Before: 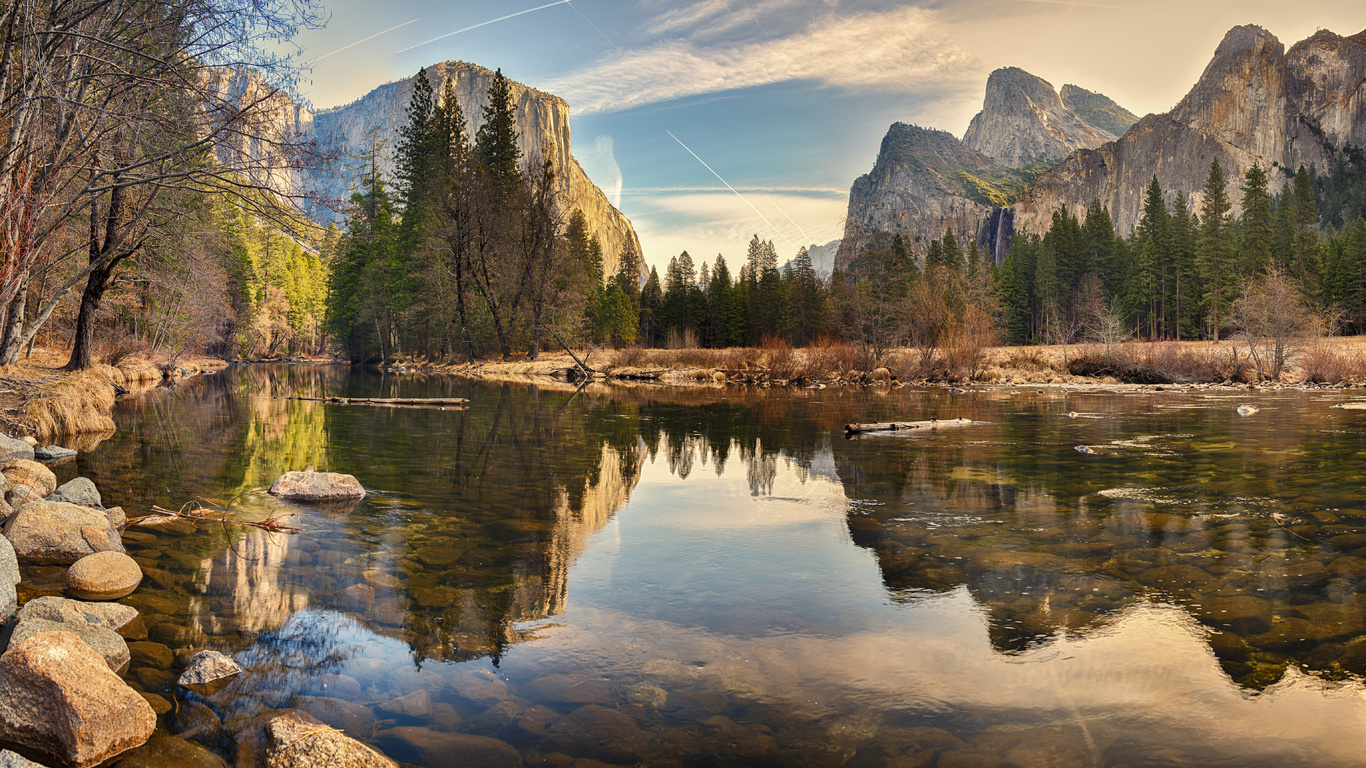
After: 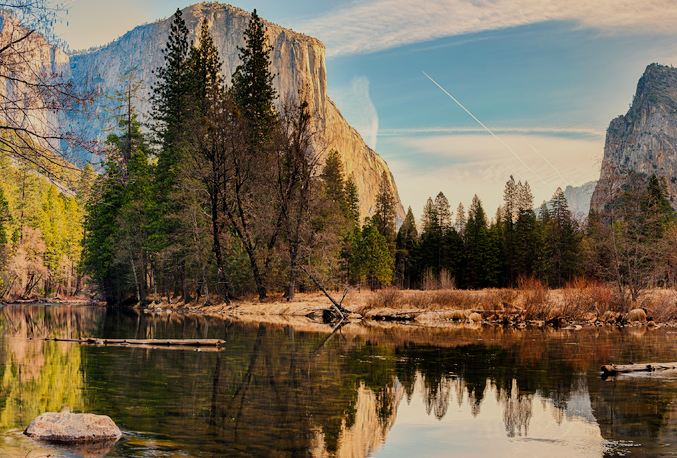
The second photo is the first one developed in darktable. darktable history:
crop: left 17.904%, top 7.754%, right 32.512%, bottom 32.507%
filmic rgb: black relative exposure -7.65 EV, white relative exposure 4.56 EV, hardness 3.61
